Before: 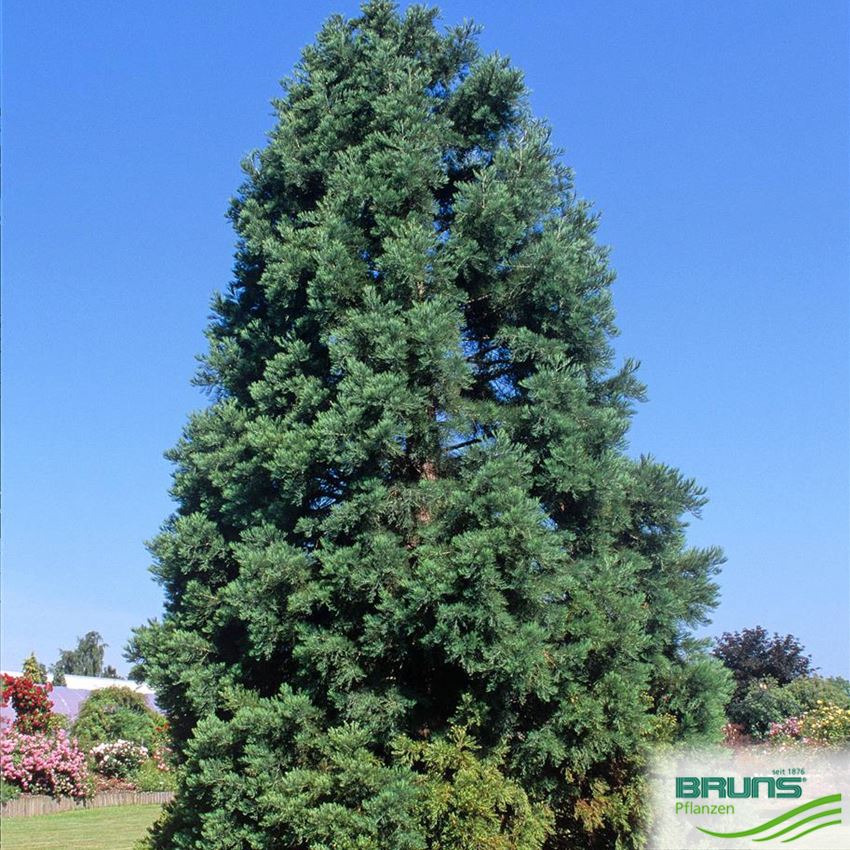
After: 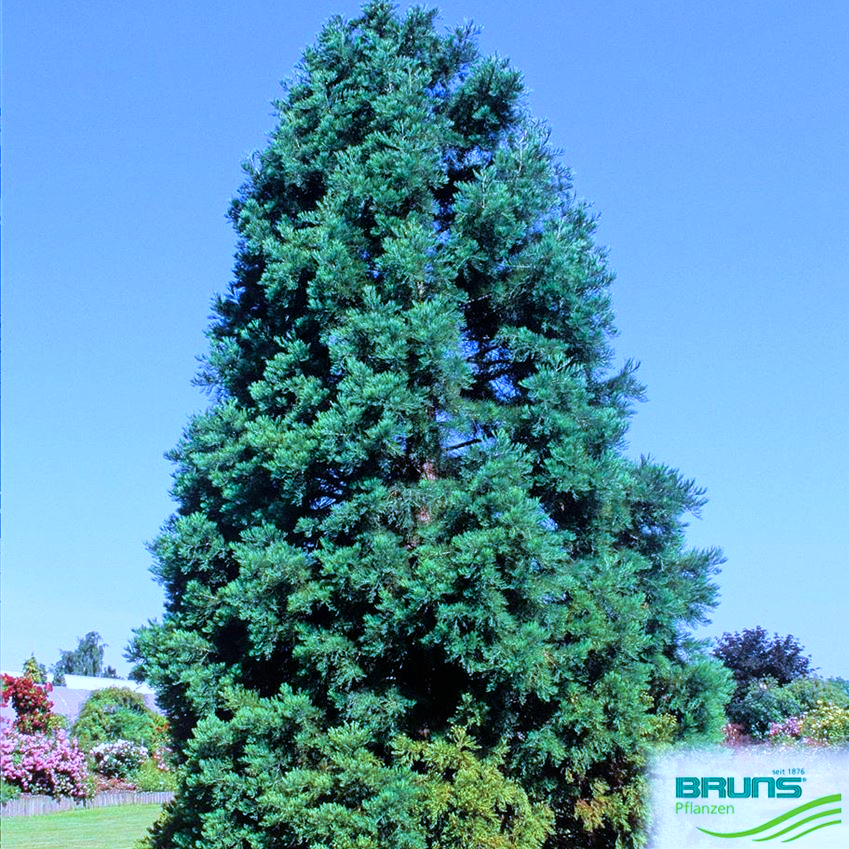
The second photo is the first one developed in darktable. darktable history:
tone curve: curves: ch0 [(0, 0) (0.004, 0.001) (0.133, 0.112) (0.325, 0.362) (0.832, 0.893) (1, 1)], color space Lab, linked channels, preserve colors none
white balance: red 0.871, blue 1.249
velvia: strength 50%
